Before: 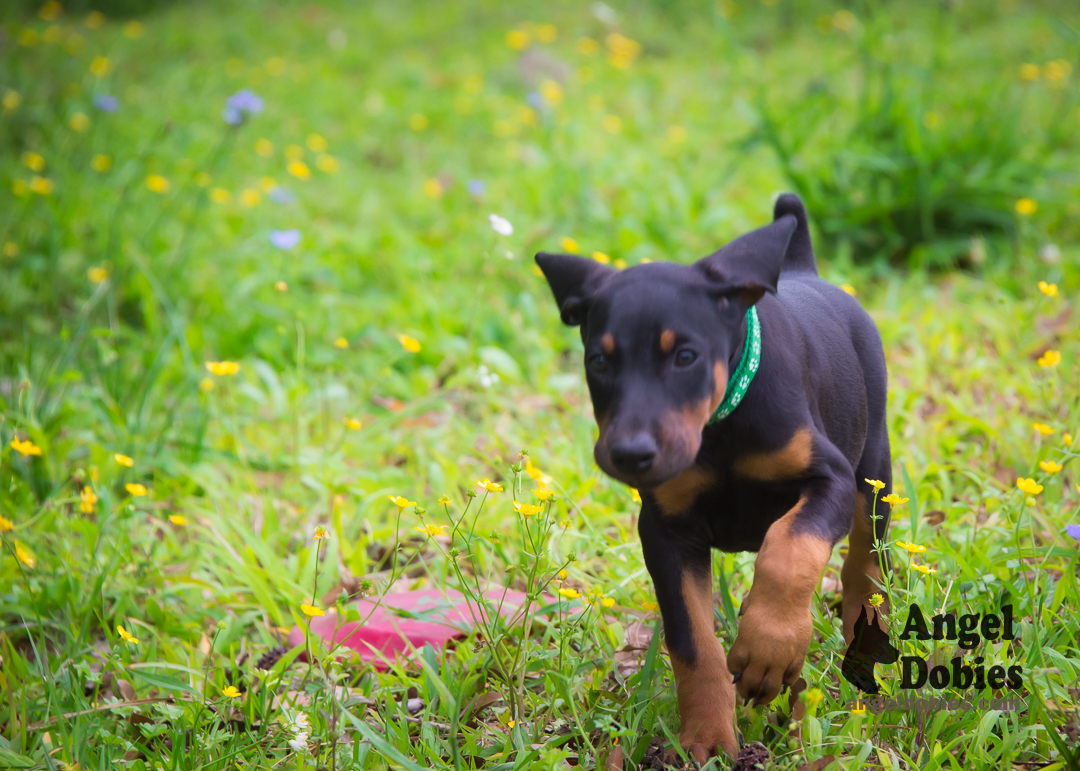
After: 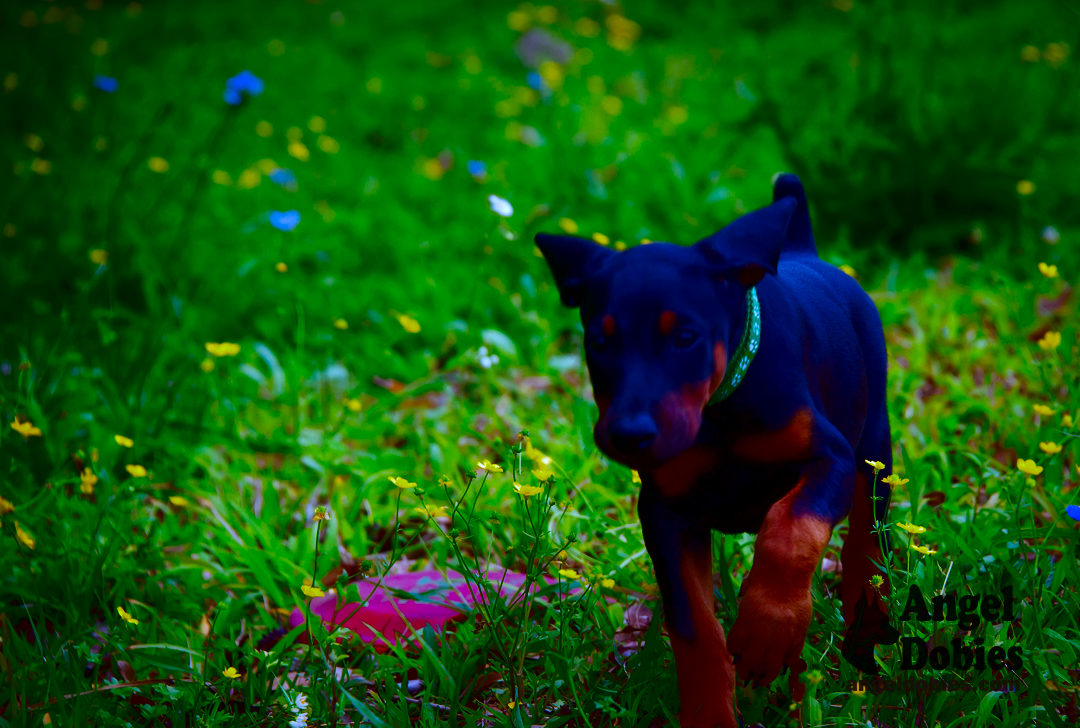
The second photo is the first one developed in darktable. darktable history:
contrast brightness saturation: brightness -1, saturation 1
exposure: exposure -0.01 EV, compensate highlight preservation false
white balance: red 0.948, green 1.02, blue 1.176
crop and rotate: top 2.479%, bottom 3.018%
